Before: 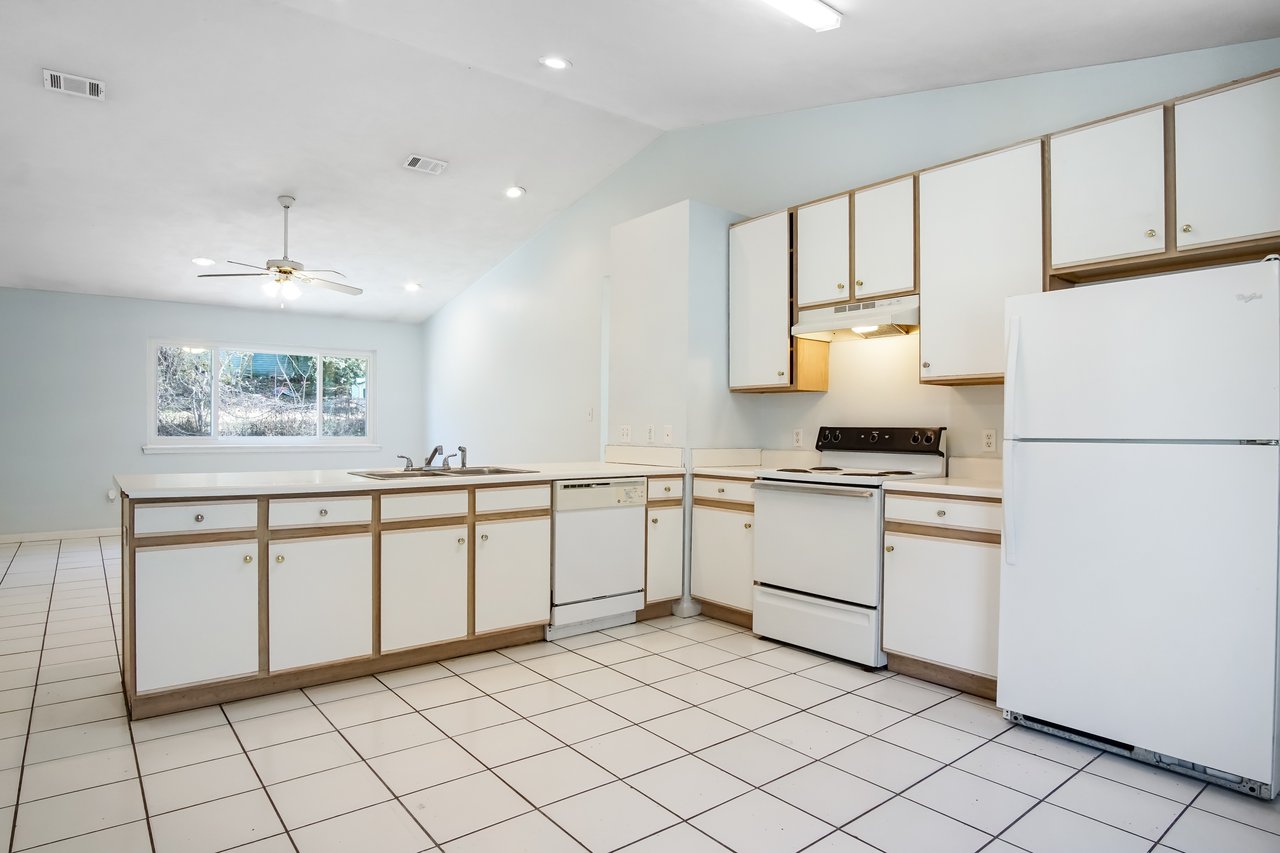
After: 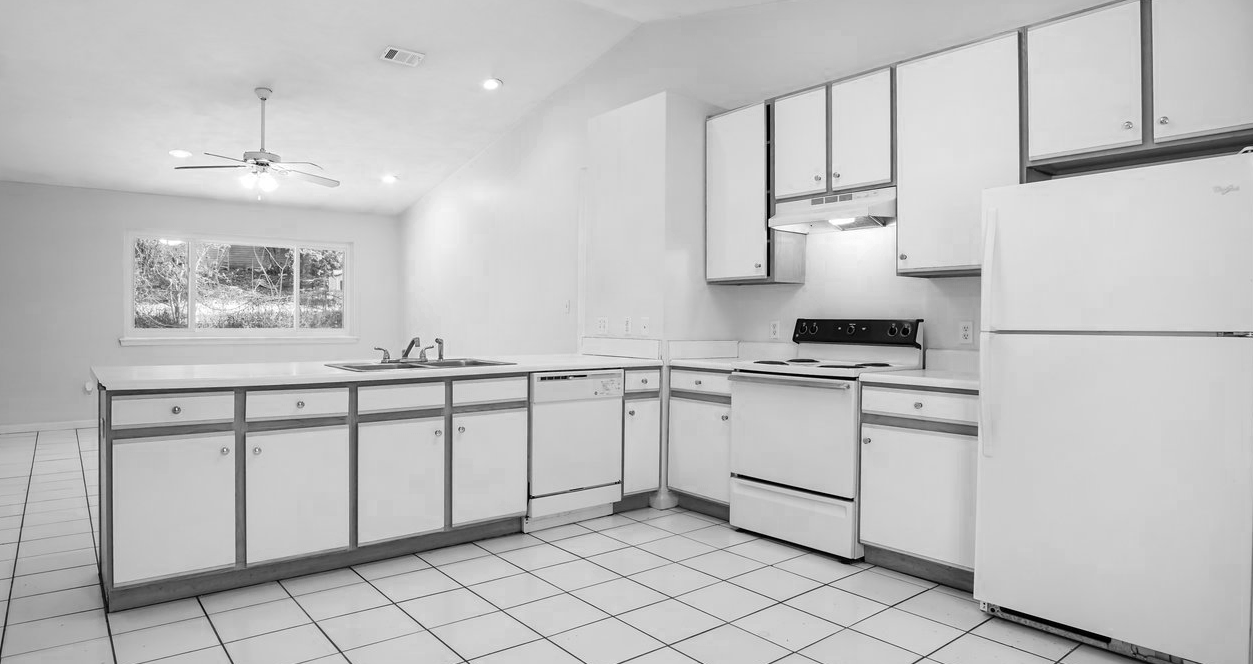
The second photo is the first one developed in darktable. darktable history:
crop and rotate: left 1.814%, top 12.818%, right 0.25%, bottom 9.225%
color zones: curves: ch0 [(0.002, 0.593) (0.143, 0.417) (0.285, 0.541) (0.455, 0.289) (0.608, 0.327) (0.727, 0.283) (0.869, 0.571) (1, 0.603)]; ch1 [(0, 0) (0.143, 0) (0.286, 0) (0.429, 0) (0.571, 0) (0.714, 0) (0.857, 0)]
